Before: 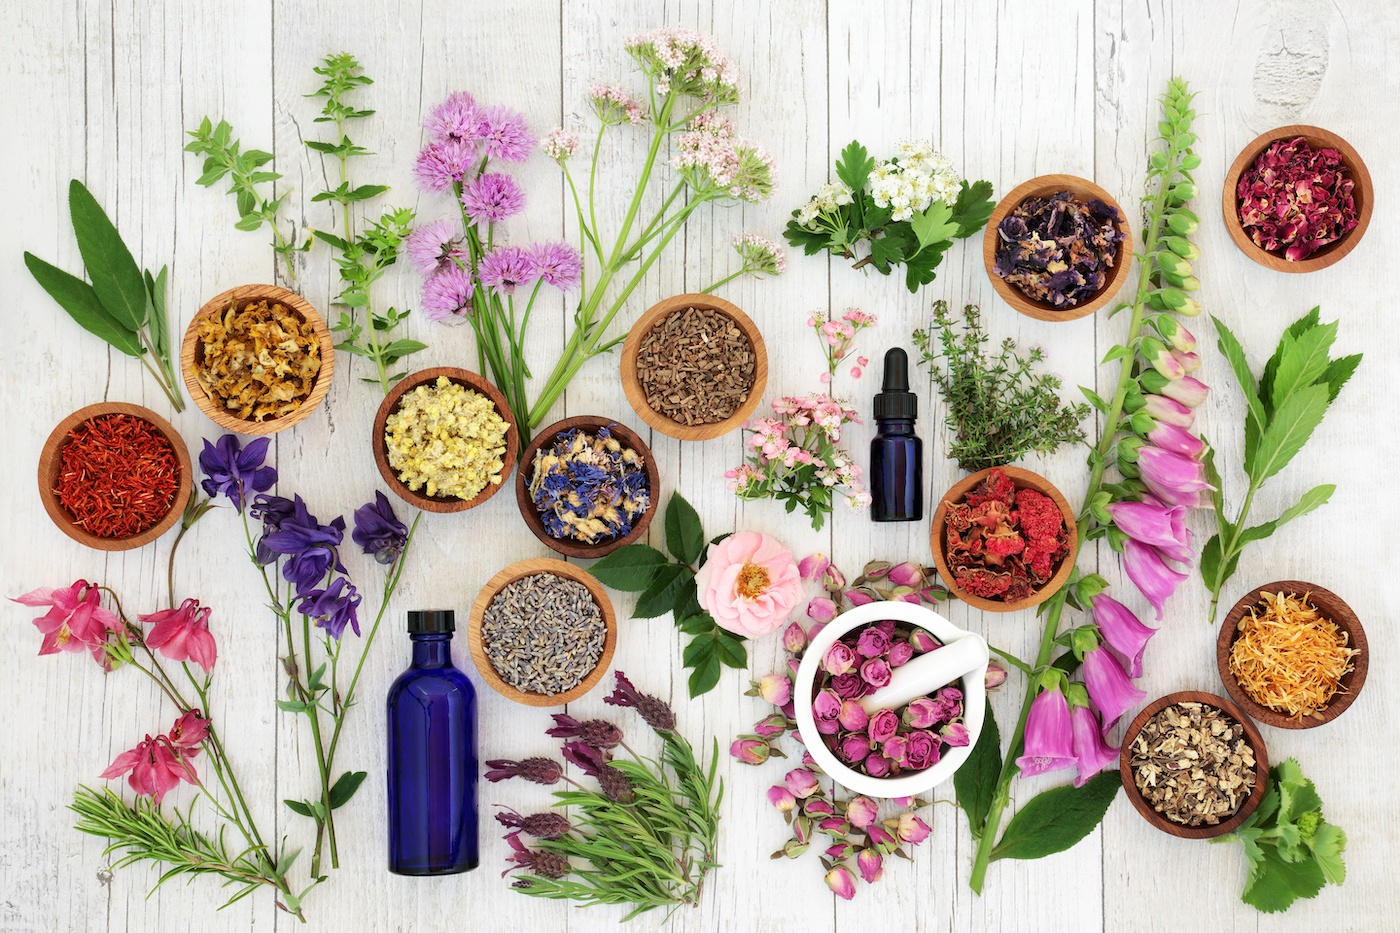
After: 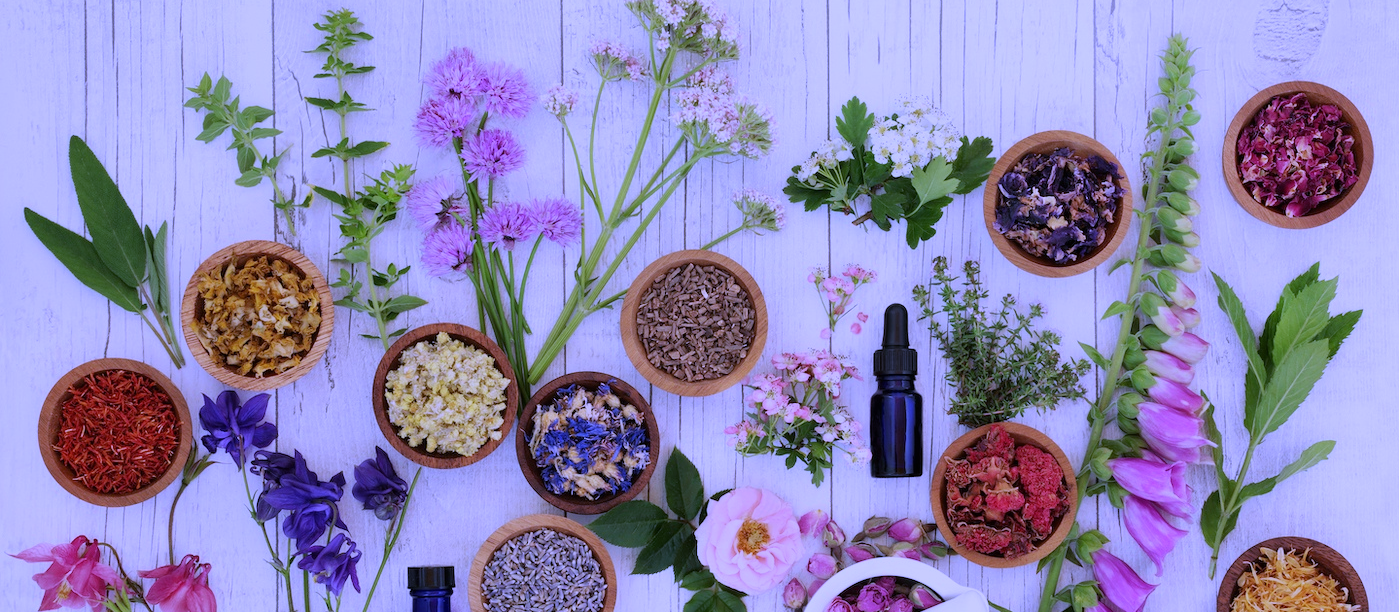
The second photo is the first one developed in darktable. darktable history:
crop and rotate: top 4.848%, bottom 29.503%
white balance: red 0.98, blue 1.61
exposure: black level correction 0, exposure -0.721 EV, compensate highlight preservation false
